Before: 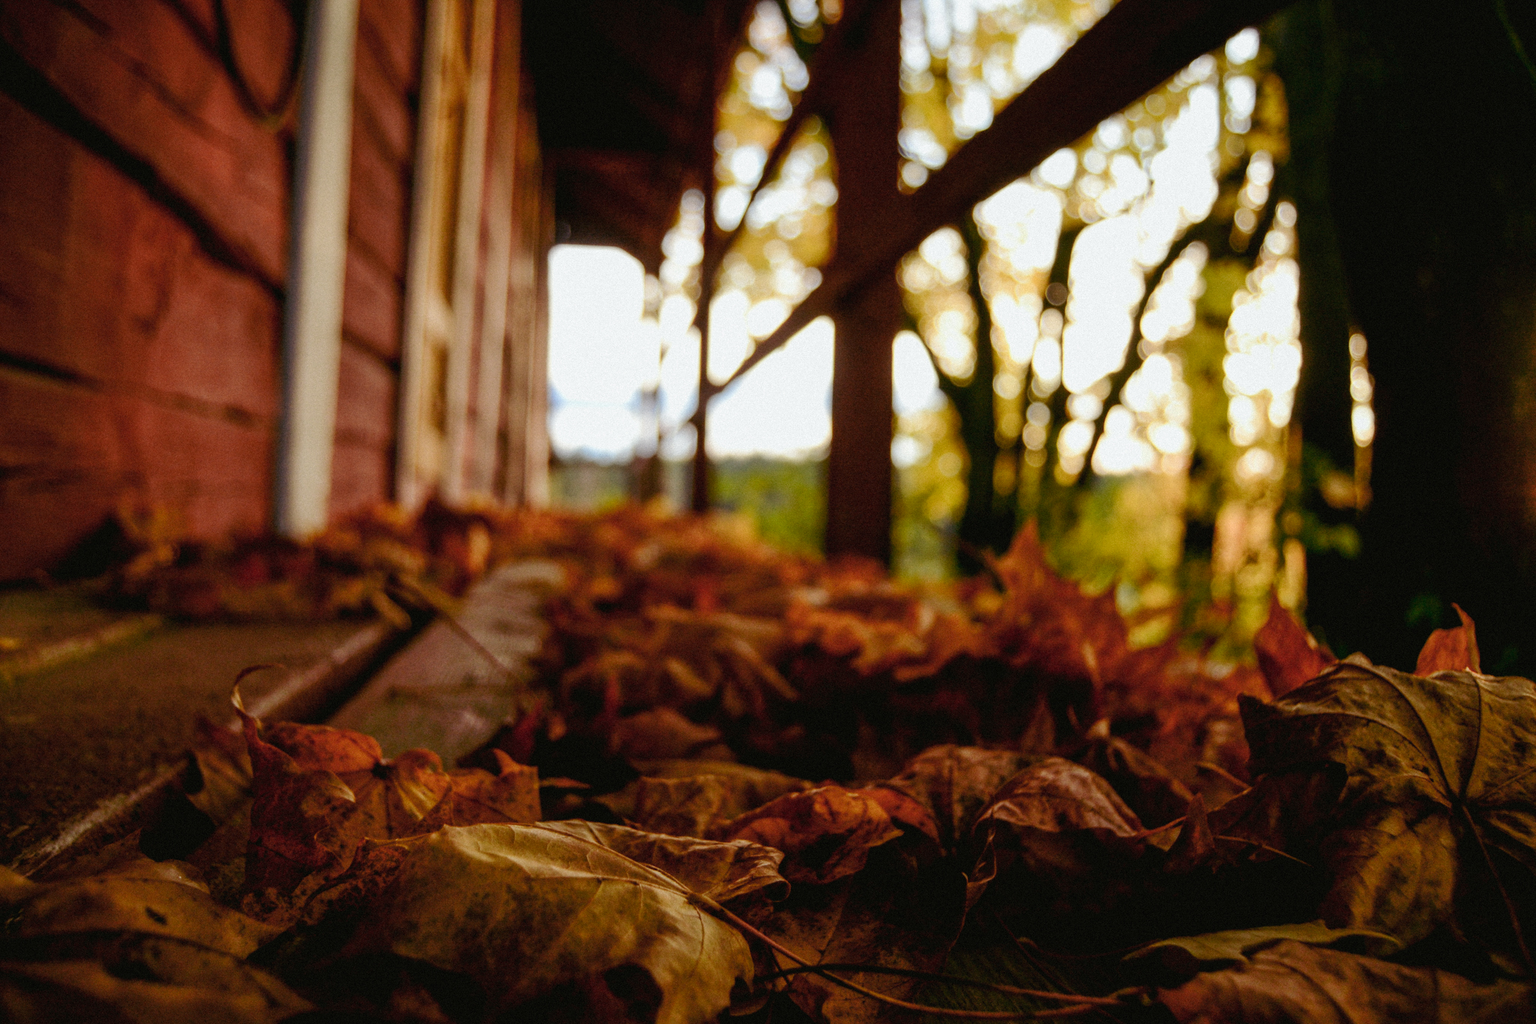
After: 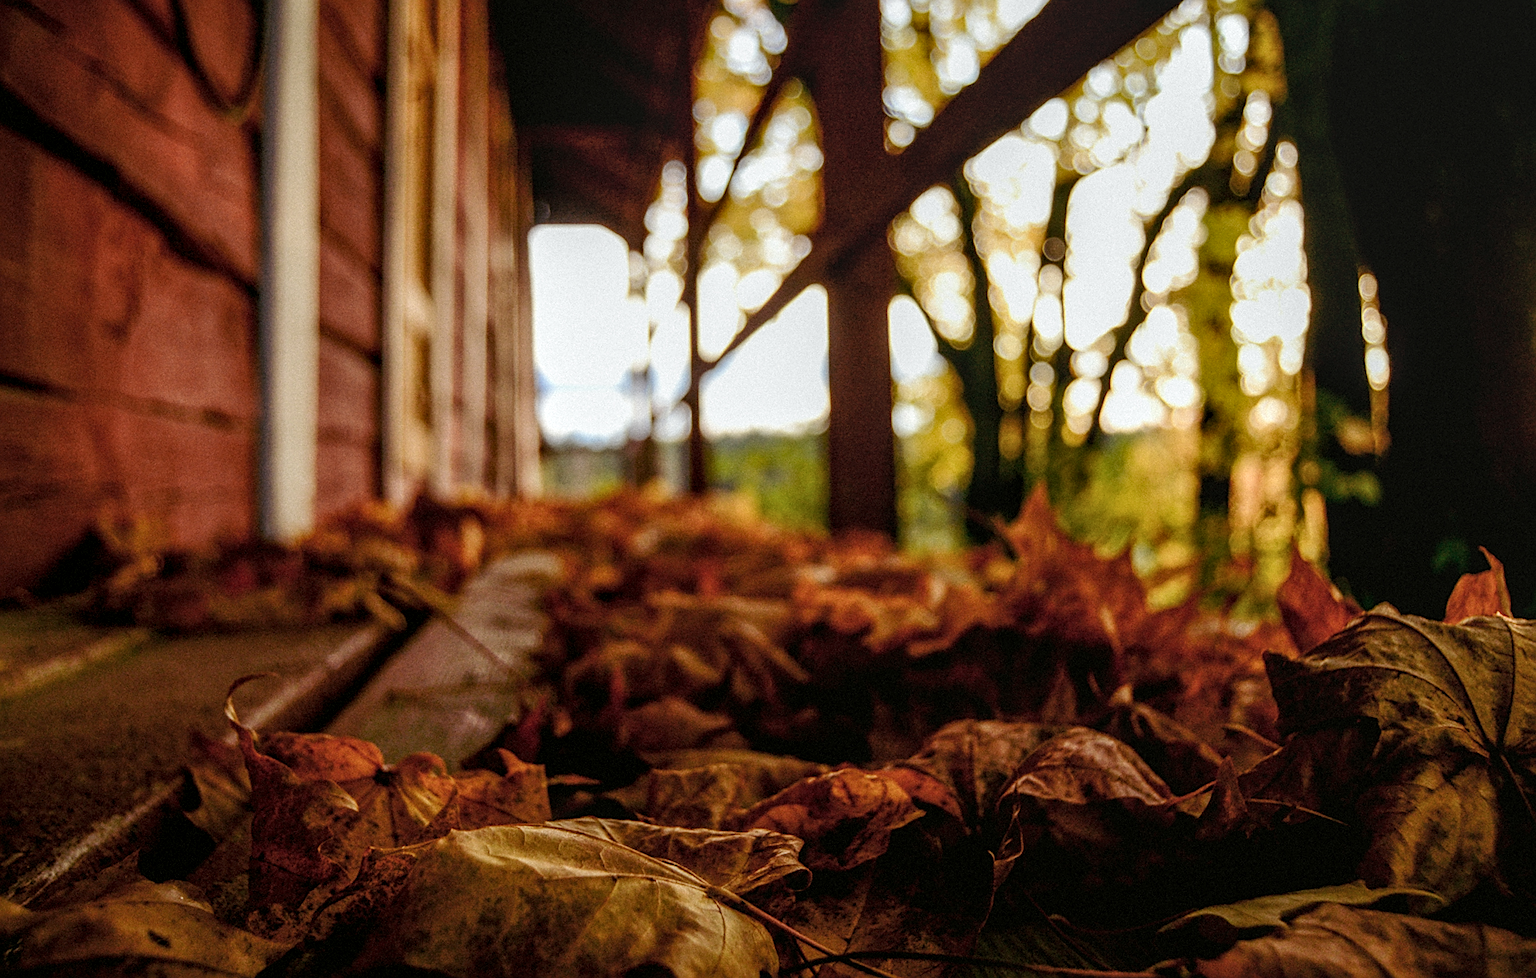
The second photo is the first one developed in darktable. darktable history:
local contrast: detail 130%
sharpen: on, module defaults
rotate and perspective: rotation -3°, crop left 0.031, crop right 0.968, crop top 0.07, crop bottom 0.93
